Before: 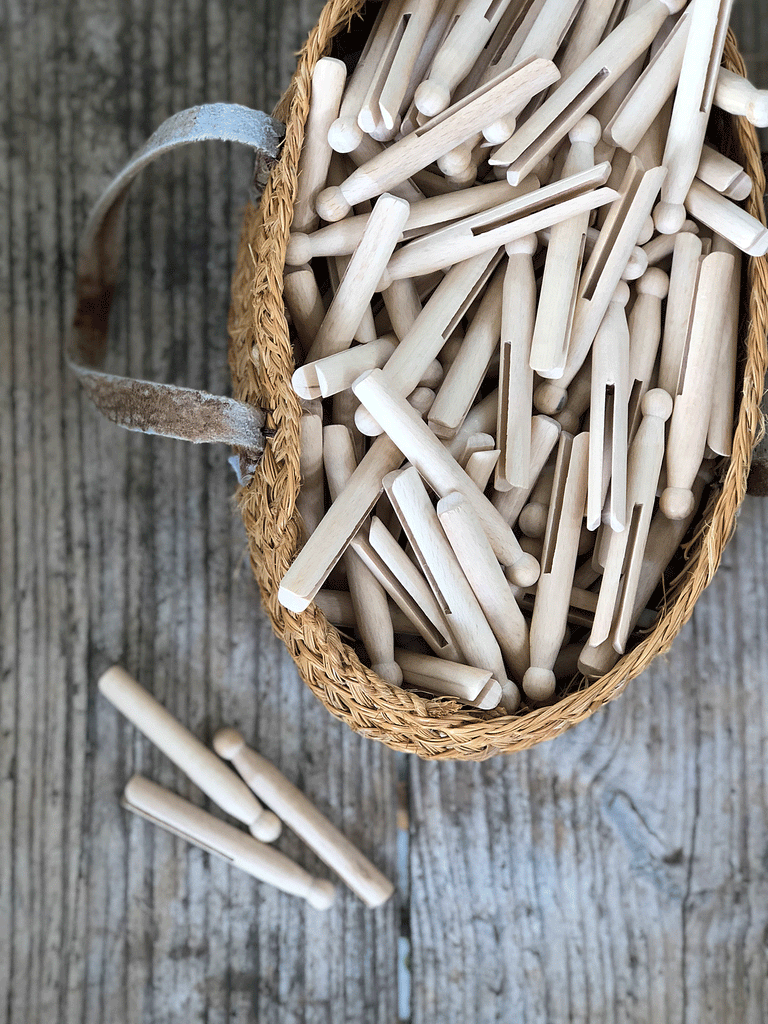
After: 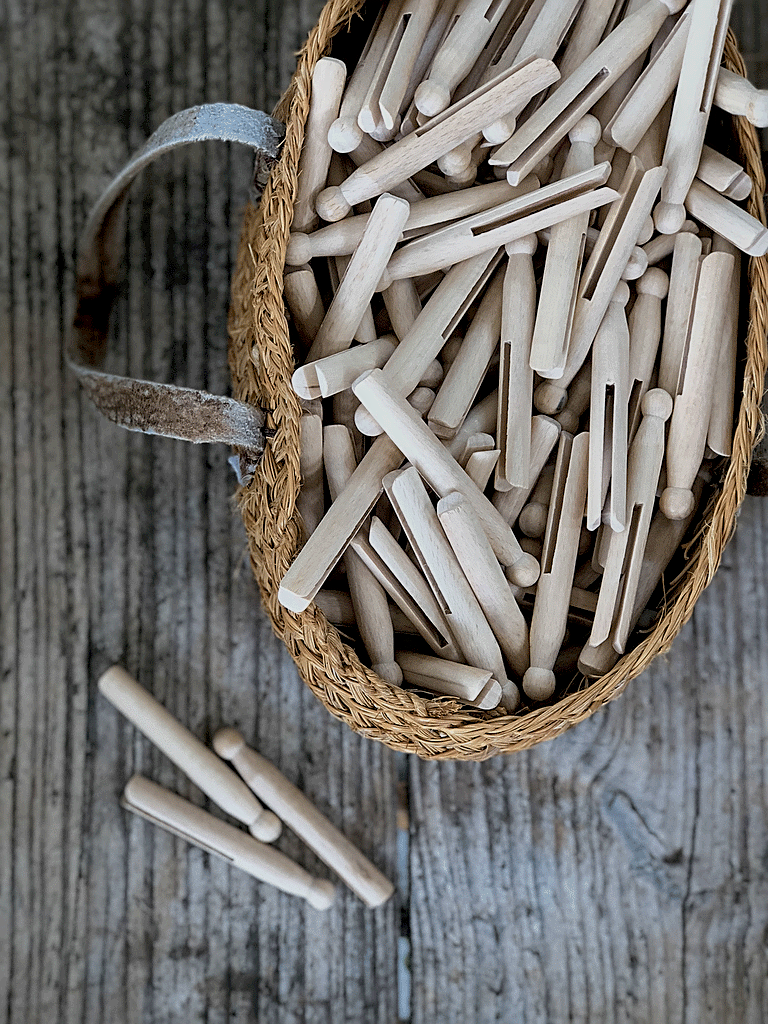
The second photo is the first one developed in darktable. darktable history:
exposure: black level correction 0.009, exposure -0.654 EV, compensate highlight preservation false
local contrast: highlights 90%, shadows 81%
tone curve: curves: ch0 [(0.013, 0) (0.061, 0.068) (0.239, 0.256) (0.502, 0.505) (0.683, 0.676) (0.761, 0.773) (0.858, 0.858) (0.987, 0.945)]; ch1 [(0, 0) (0.172, 0.123) (0.304, 0.267) (0.414, 0.395) (0.472, 0.473) (0.502, 0.508) (0.521, 0.528) (0.583, 0.595) (0.654, 0.673) (0.728, 0.761) (1, 1)]; ch2 [(0, 0) (0.411, 0.424) (0.485, 0.476) (0.502, 0.502) (0.553, 0.557) (0.57, 0.576) (1, 1)]
sharpen: amount 0.493
